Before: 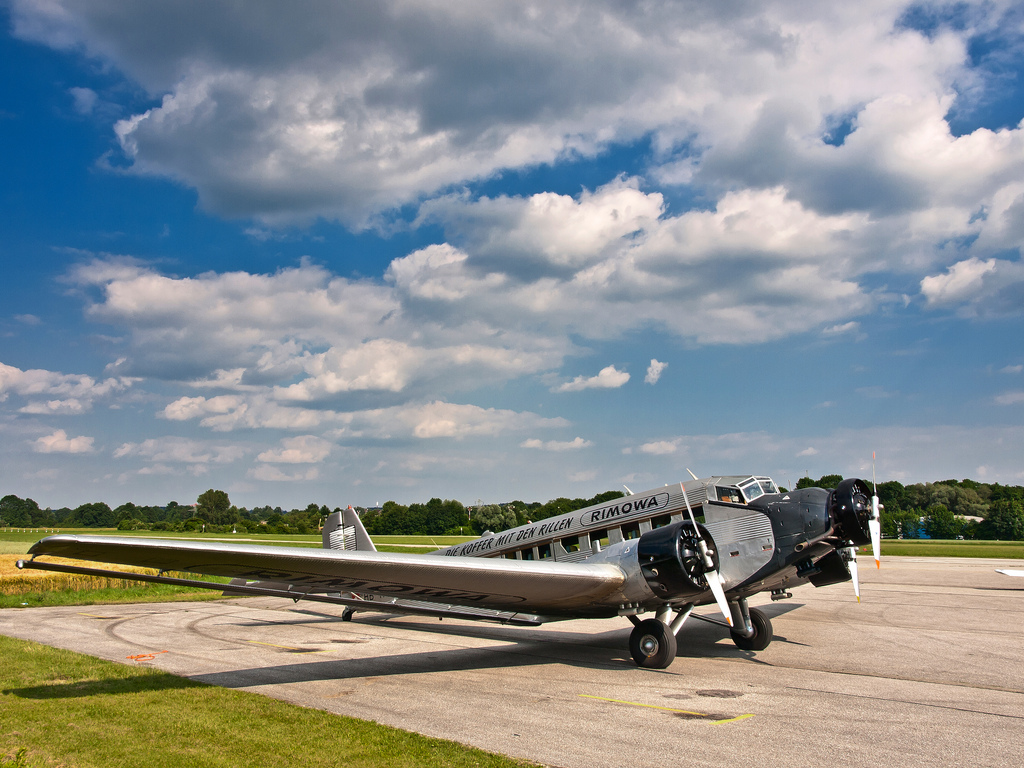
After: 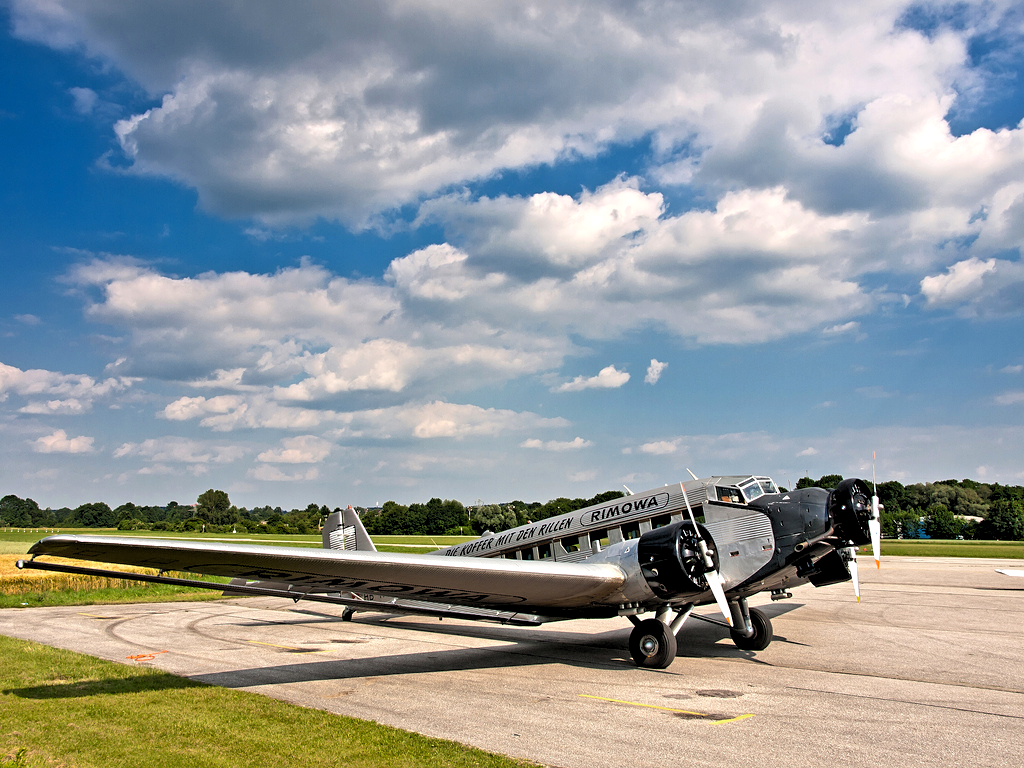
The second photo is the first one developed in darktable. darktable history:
sharpen: amount 0.2
rgb levels: levels [[0.01, 0.419, 0.839], [0, 0.5, 1], [0, 0.5, 1]]
